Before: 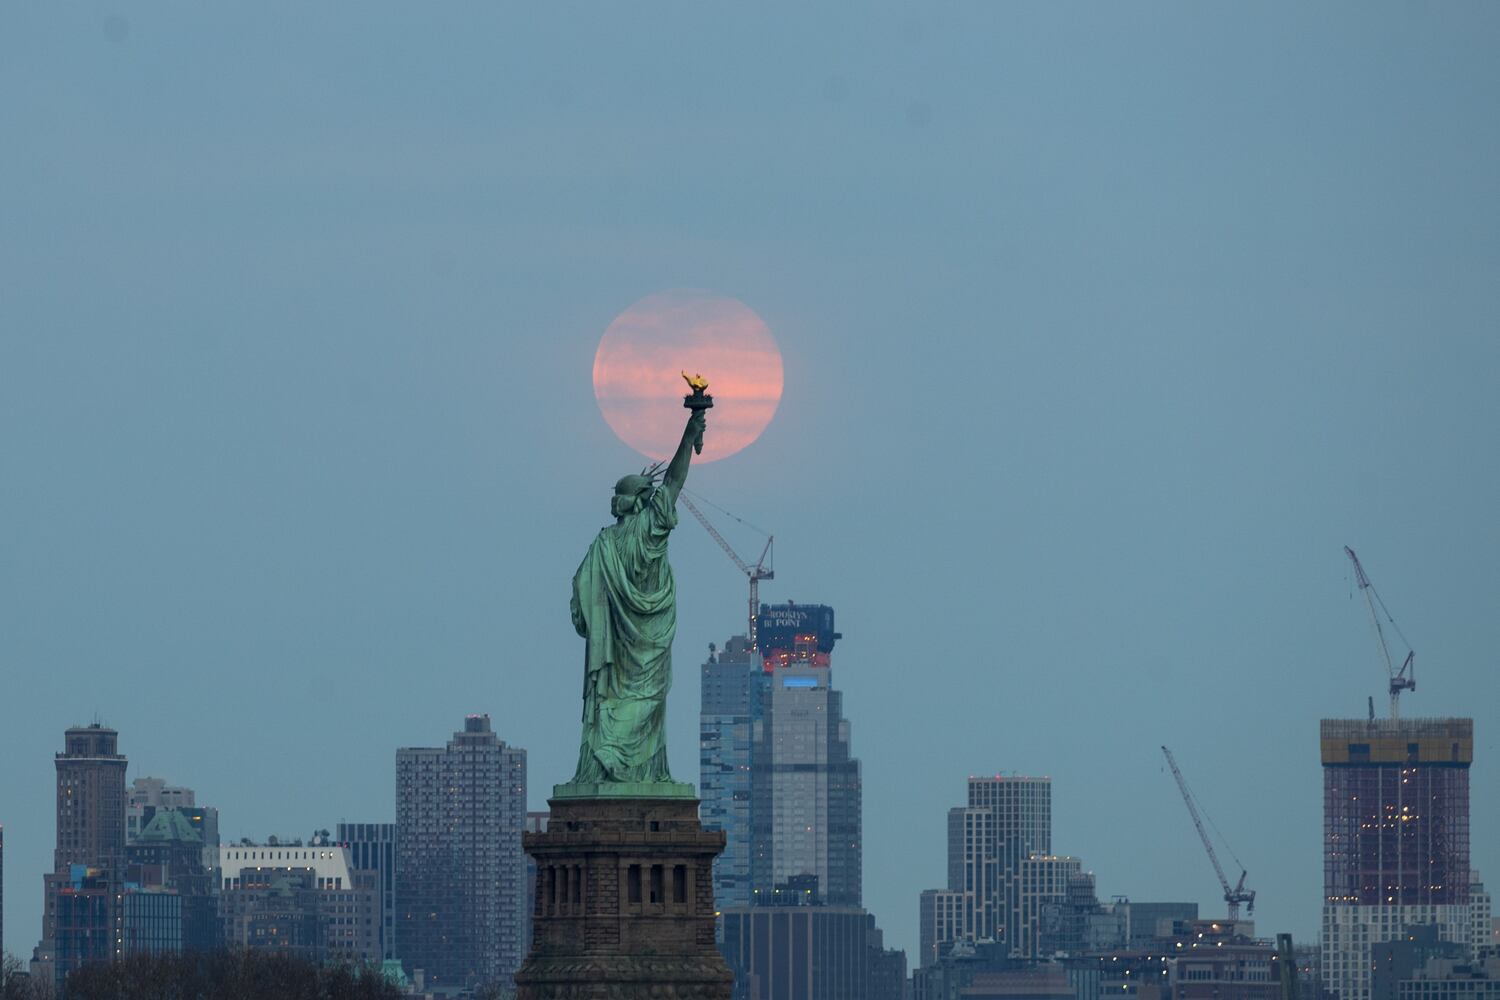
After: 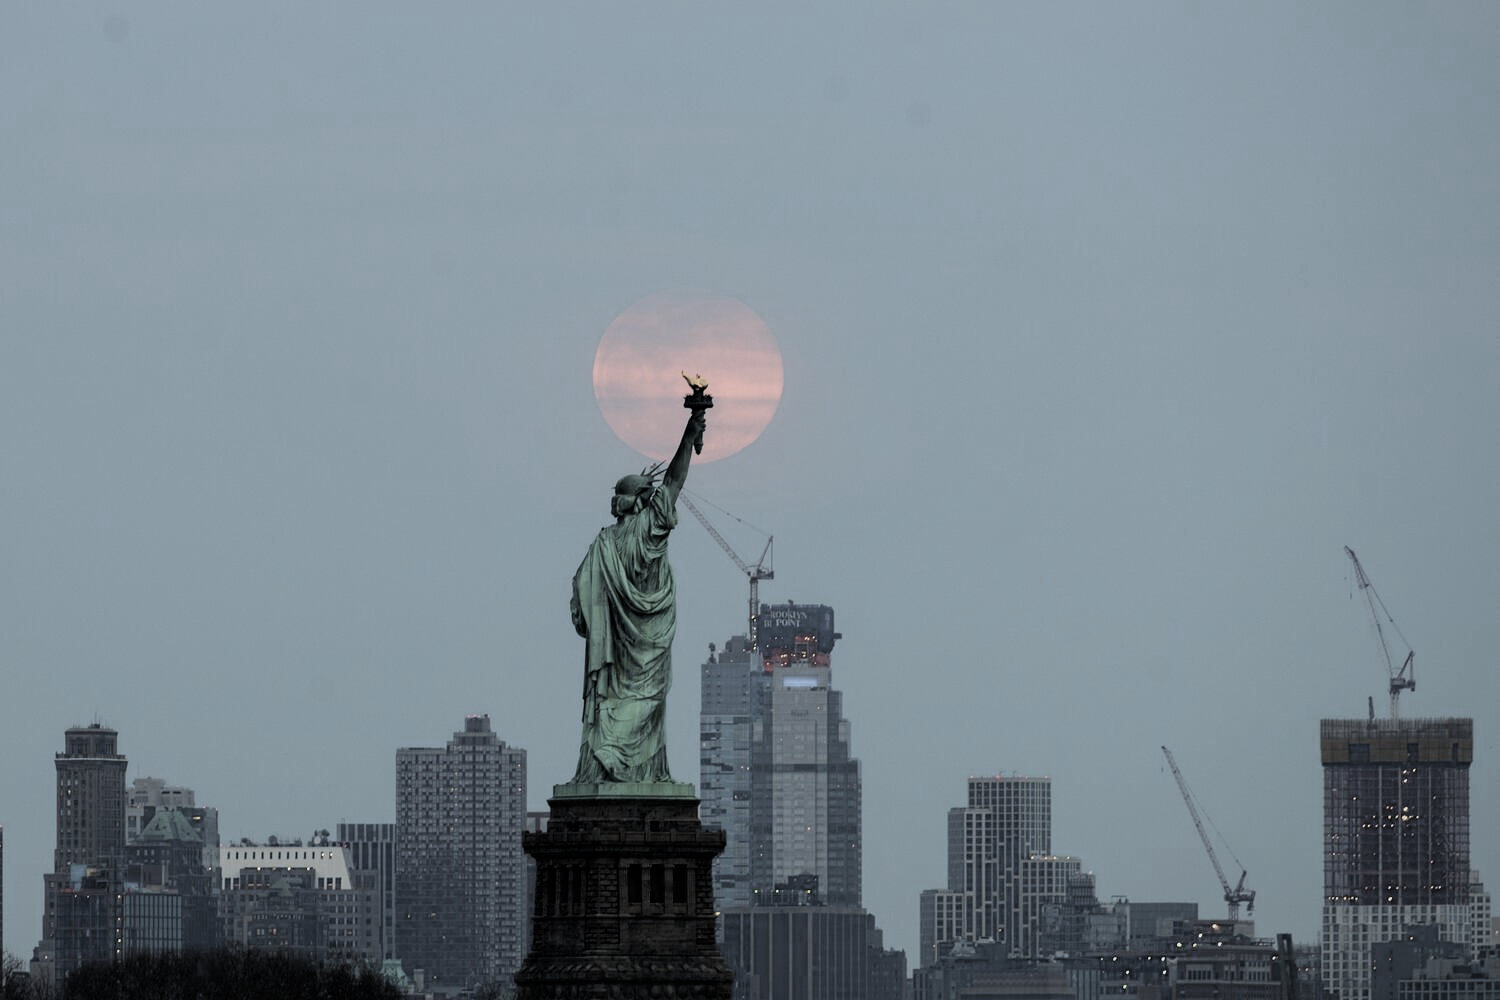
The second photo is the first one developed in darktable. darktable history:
velvia: on, module defaults
filmic rgb: black relative exposure -5.14 EV, white relative exposure 3.97 EV, hardness 2.88, contrast 1.296, highlights saturation mix -30.39%, color science v4 (2020)
